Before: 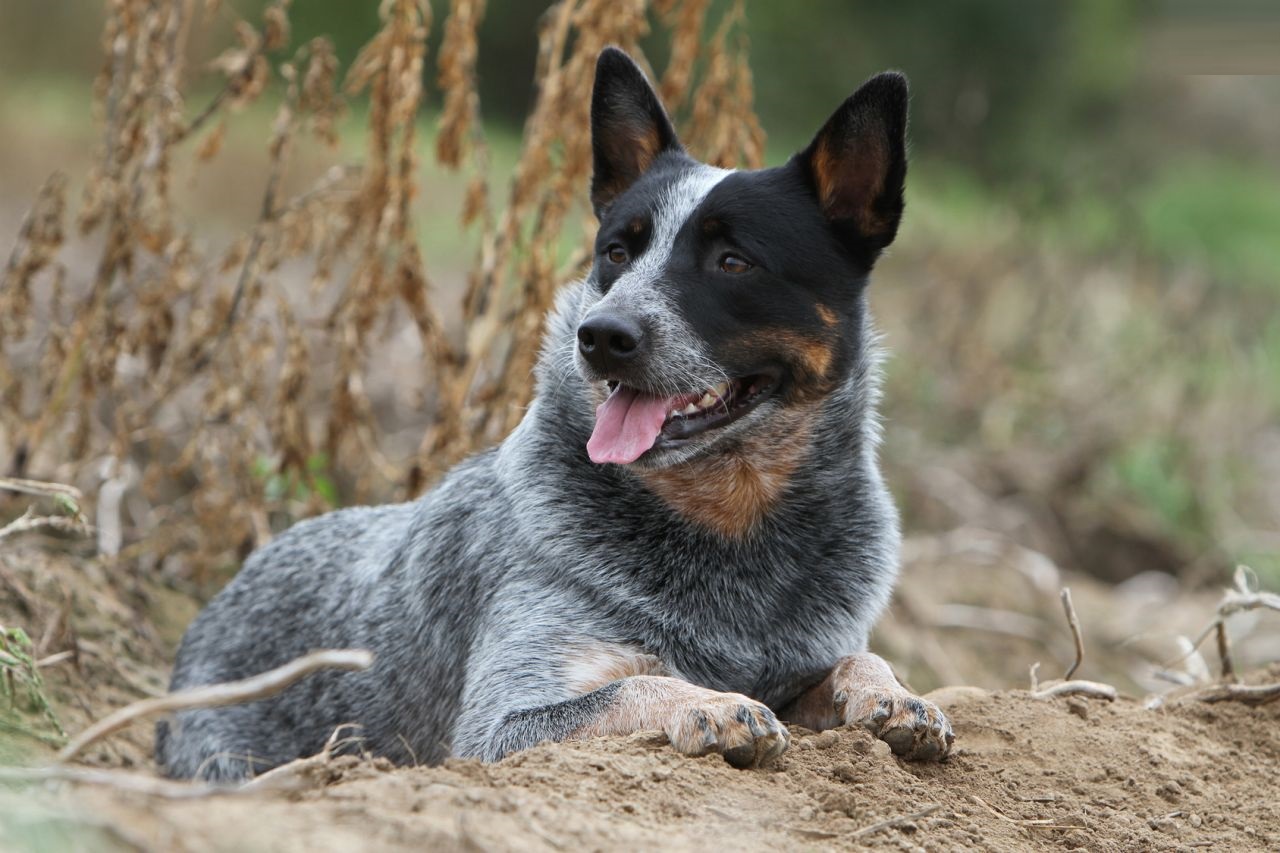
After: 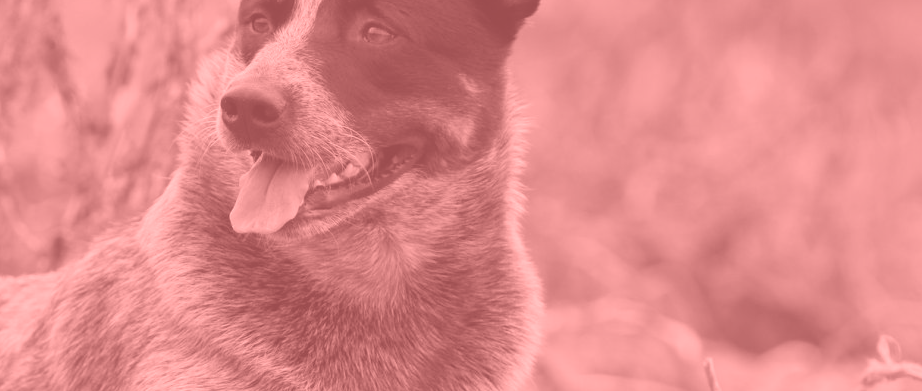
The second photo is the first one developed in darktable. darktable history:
crop and rotate: left 27.938%, top 27.046%, bottom 27.046%
shadows and highlights: soften with gaussian
colorize: saturation 51%, source mix 50.67%, lightness 50.67%
base curve: curves: ch0 [(0, 0) (0.297, 0.298) (1, 1)], preserve colors none
